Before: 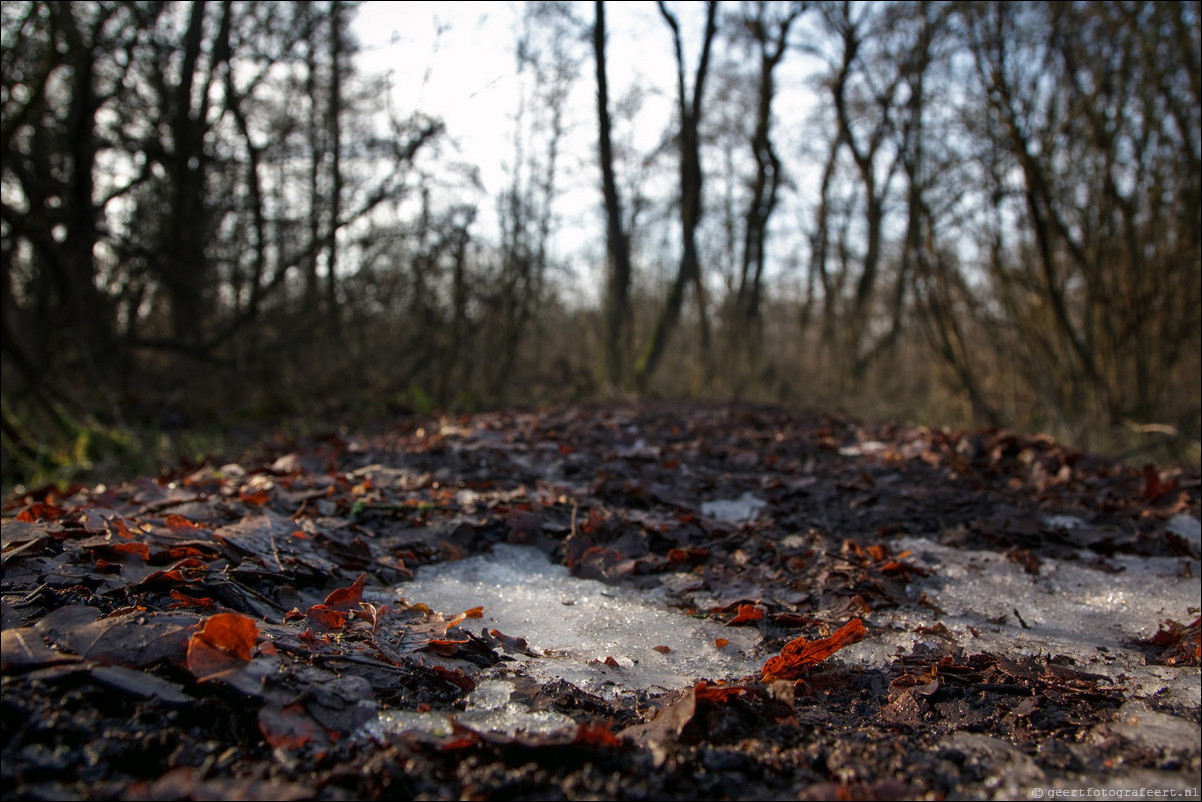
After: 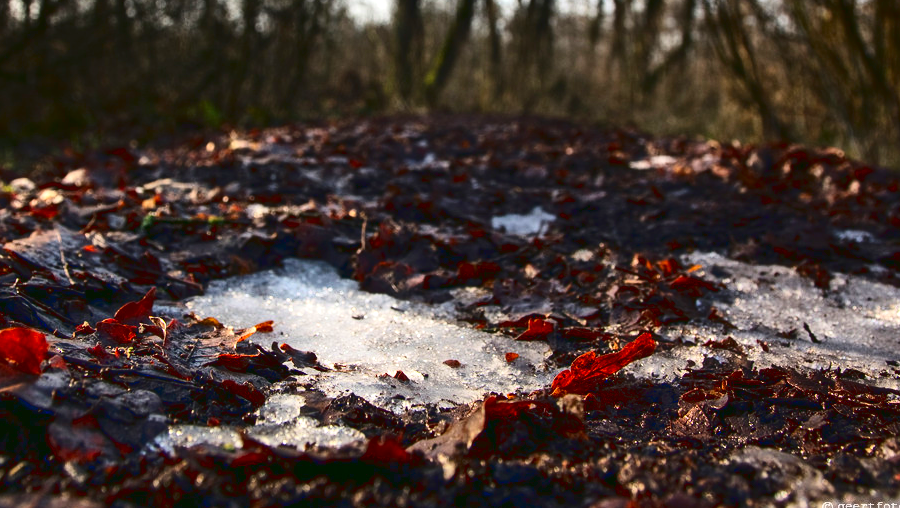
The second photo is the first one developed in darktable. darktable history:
shadows and highlights: shadows 29.23, highlights -29.57, low approximation 0.01, soften with gaussian
crop and rotate: left 17.497%, top 35.689%, right 7.551%, bottom 0.861%
contrast brightness saturation: contrast 0.191, brightness -0.109, saturation 0.207
tone curve: curves: ch0 [(0, 0.036) (0.119, 0.115) (0.461, 0.479) (0.715, 0.767) (0.817, 0.865) (1, 0.998)]; ch1 [(0, 0) (0.377, 0.416) (0.44, 0.478) (0.487, 0.498) (0.514, 0.525) (0.538, 0.552) (0.67, 0.688) (1, 1)]; ch2 [(0, 0) (0.38, 0.405) (0.463, 0.445) (0.492, 0.486) (0.524, 0.541) (0.578, 0.59) (0.653, 0.658) (1, 1)], color space Lab, linked channels, preserve colors none
exposure: exposure 0.669 EV, compensate highlight preservation false
